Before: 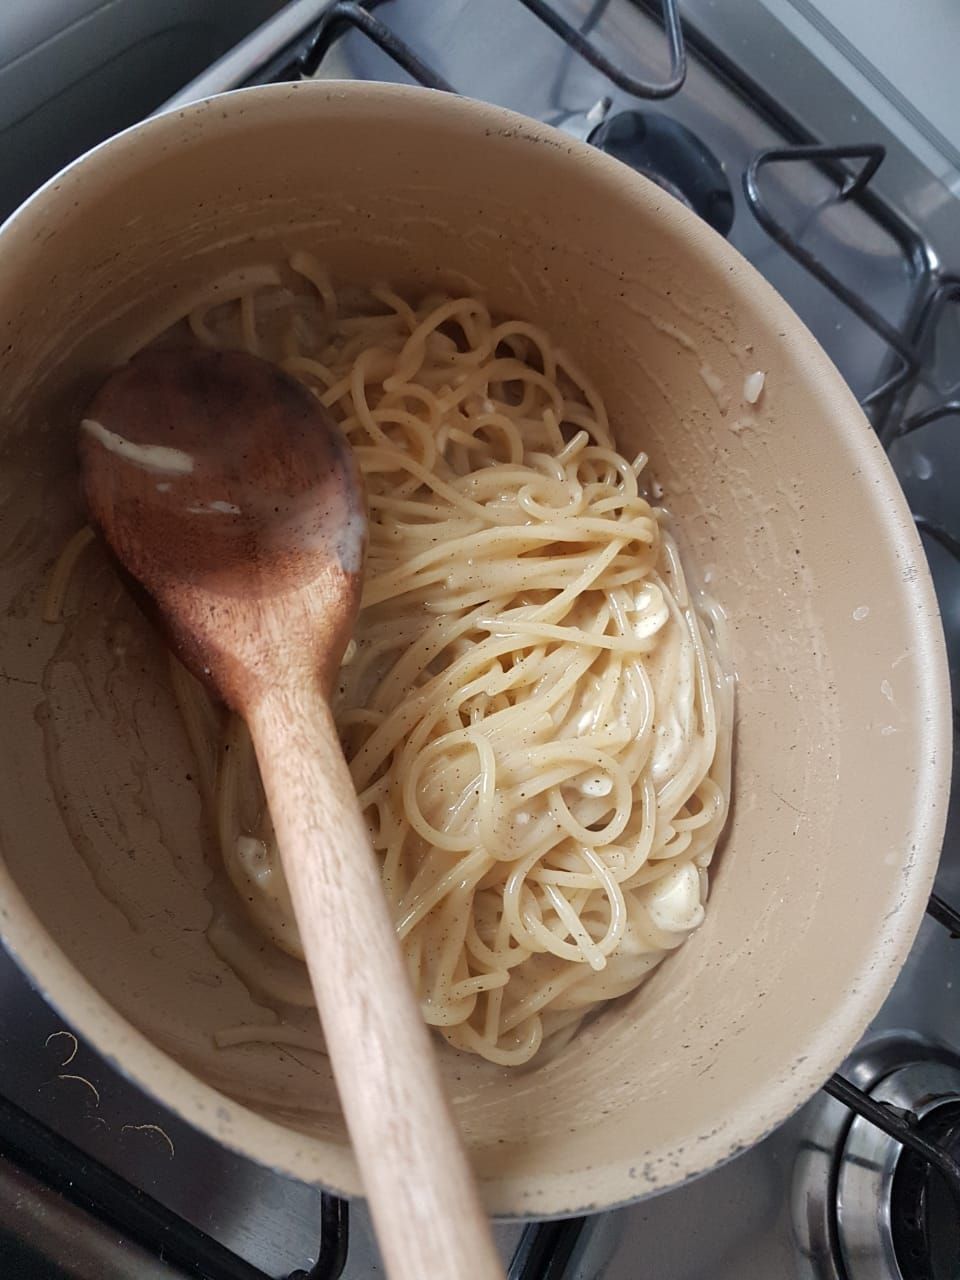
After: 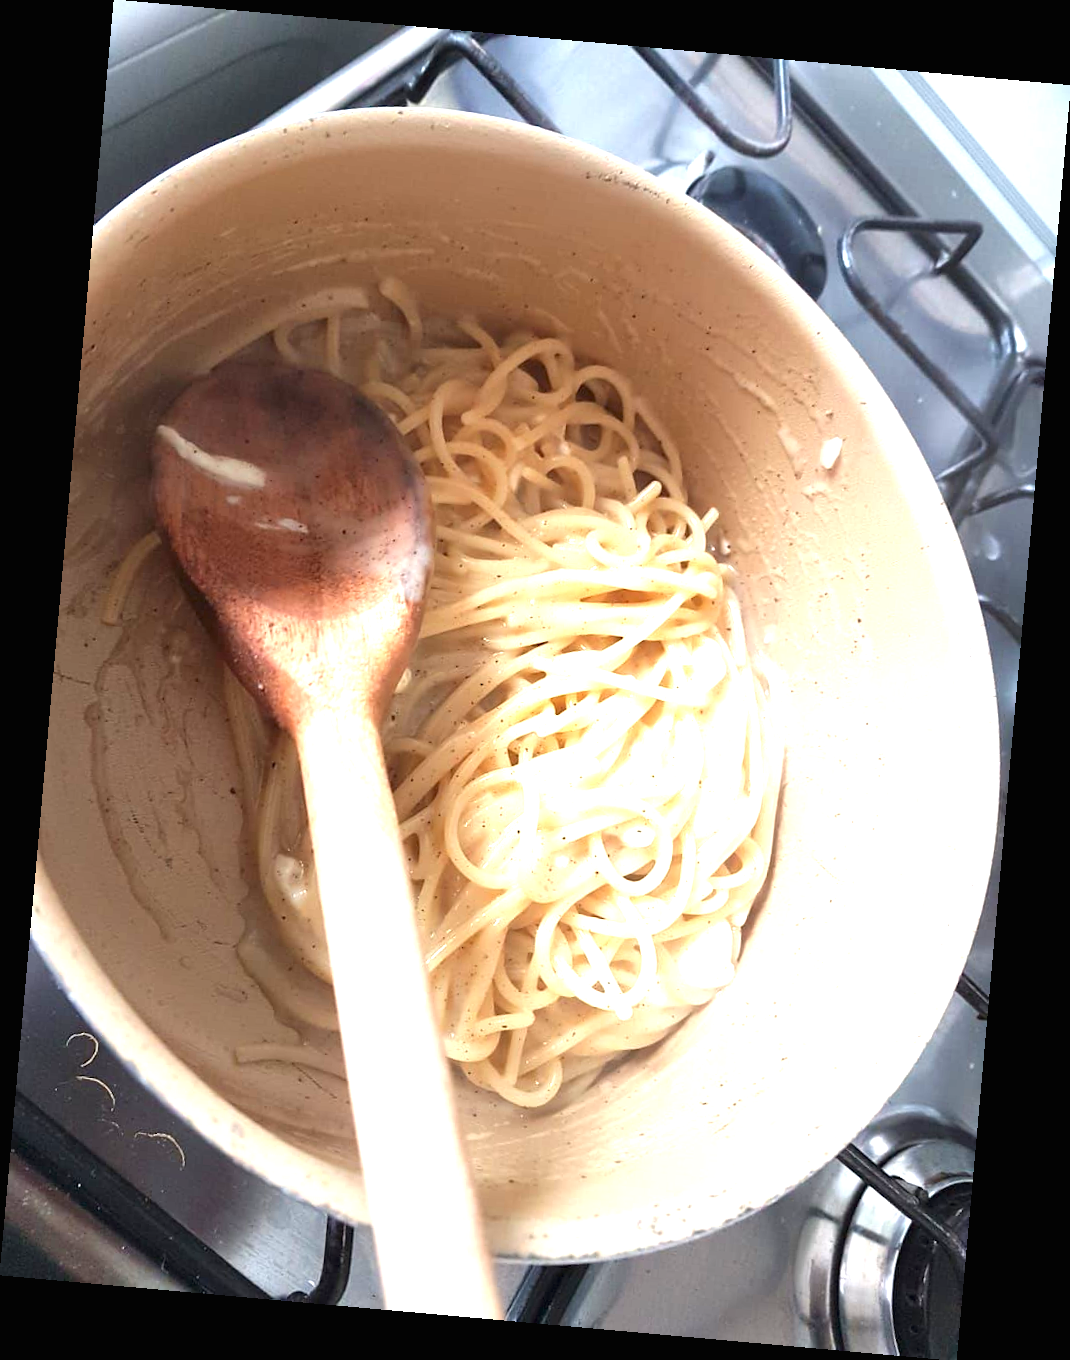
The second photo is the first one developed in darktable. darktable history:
rotate and perspective: rotation 5.12°, automatic cropping off
exposure: black level correction 0, exposure 1.675 EV, compensate exposure bias true, compensate highlight preservation false
